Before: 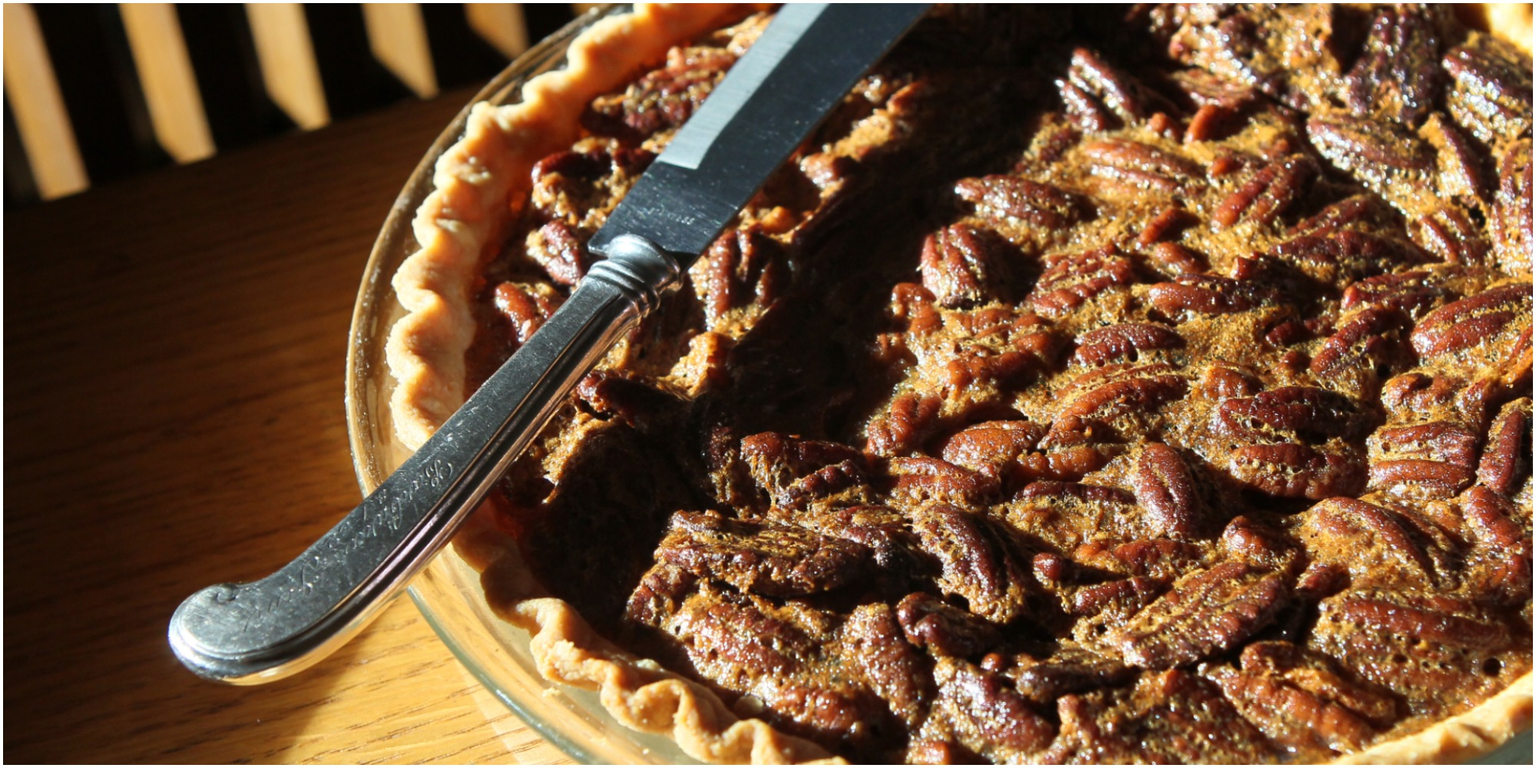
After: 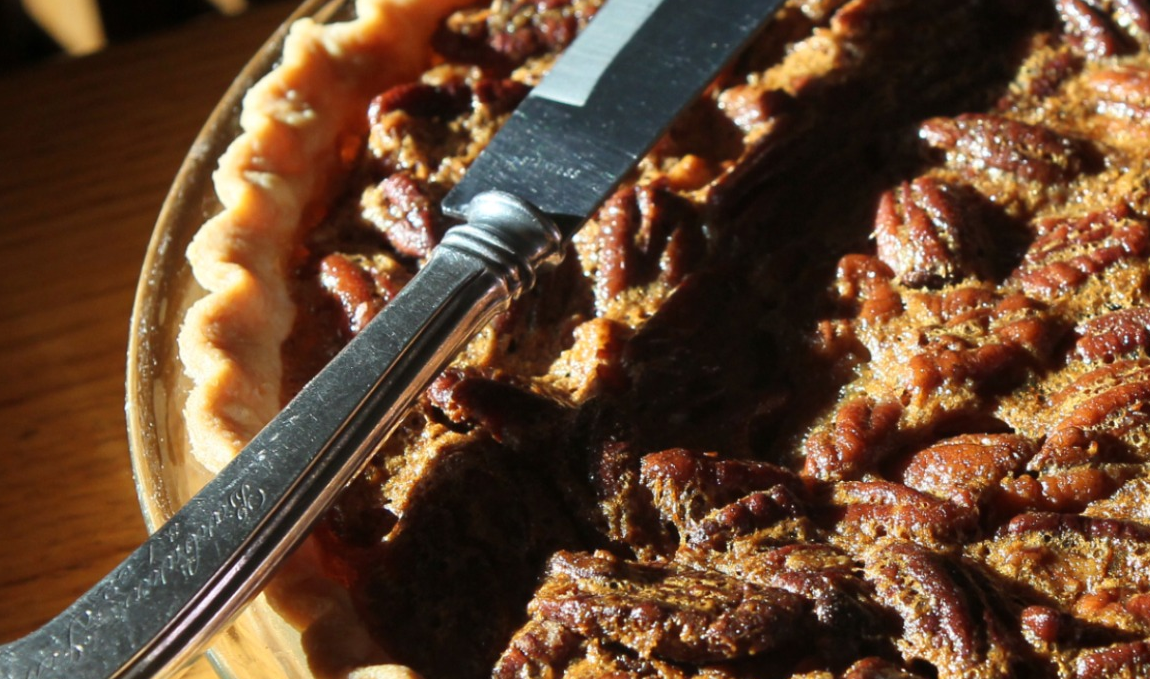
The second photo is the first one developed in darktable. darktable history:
crop: left 16.25%, top 11.417%, right 26.206%, bottom 20.592%
